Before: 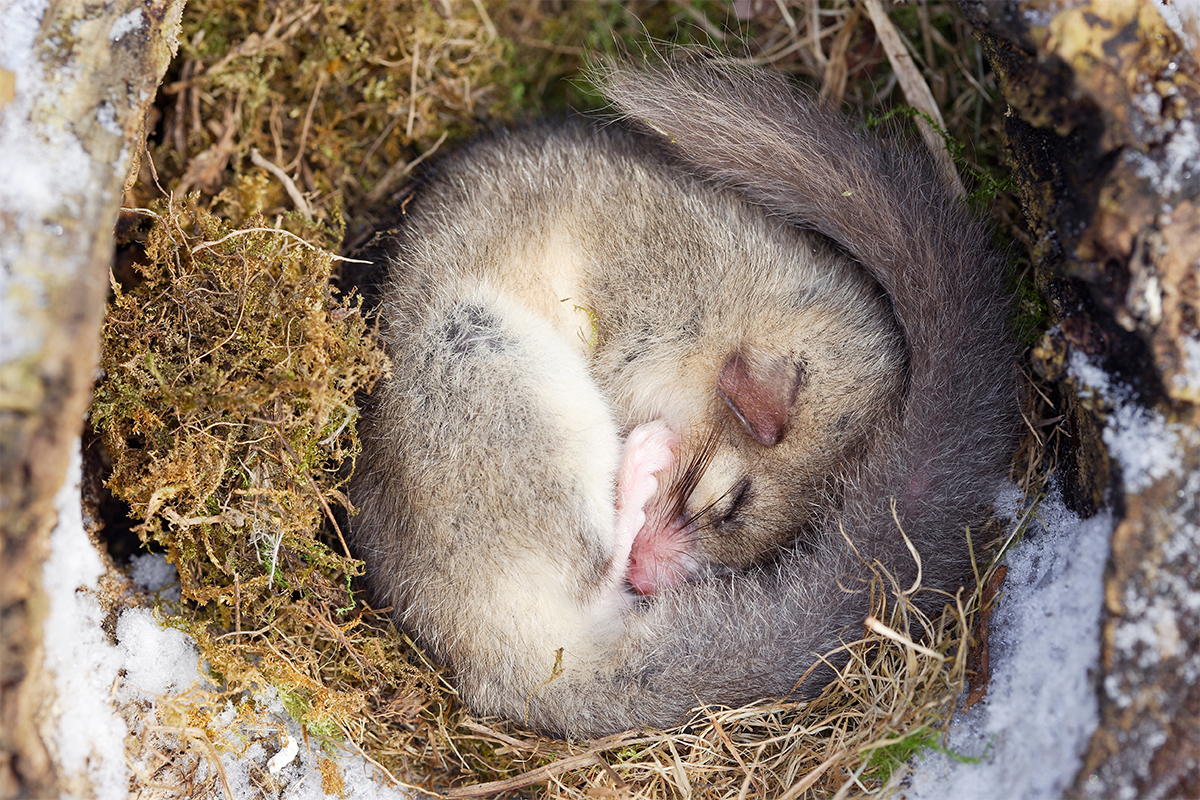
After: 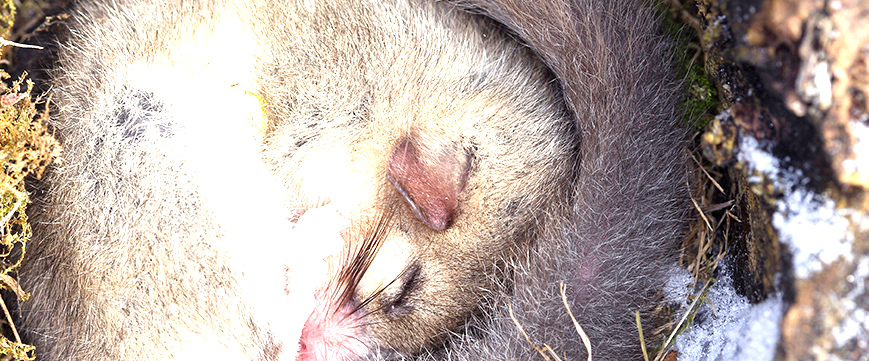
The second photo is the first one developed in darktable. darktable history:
exposure: exposure 1.222 EV, compensate highlight preservation false
crop and rotate: left 27.568%, top 27.113%, bottom 27.672%
